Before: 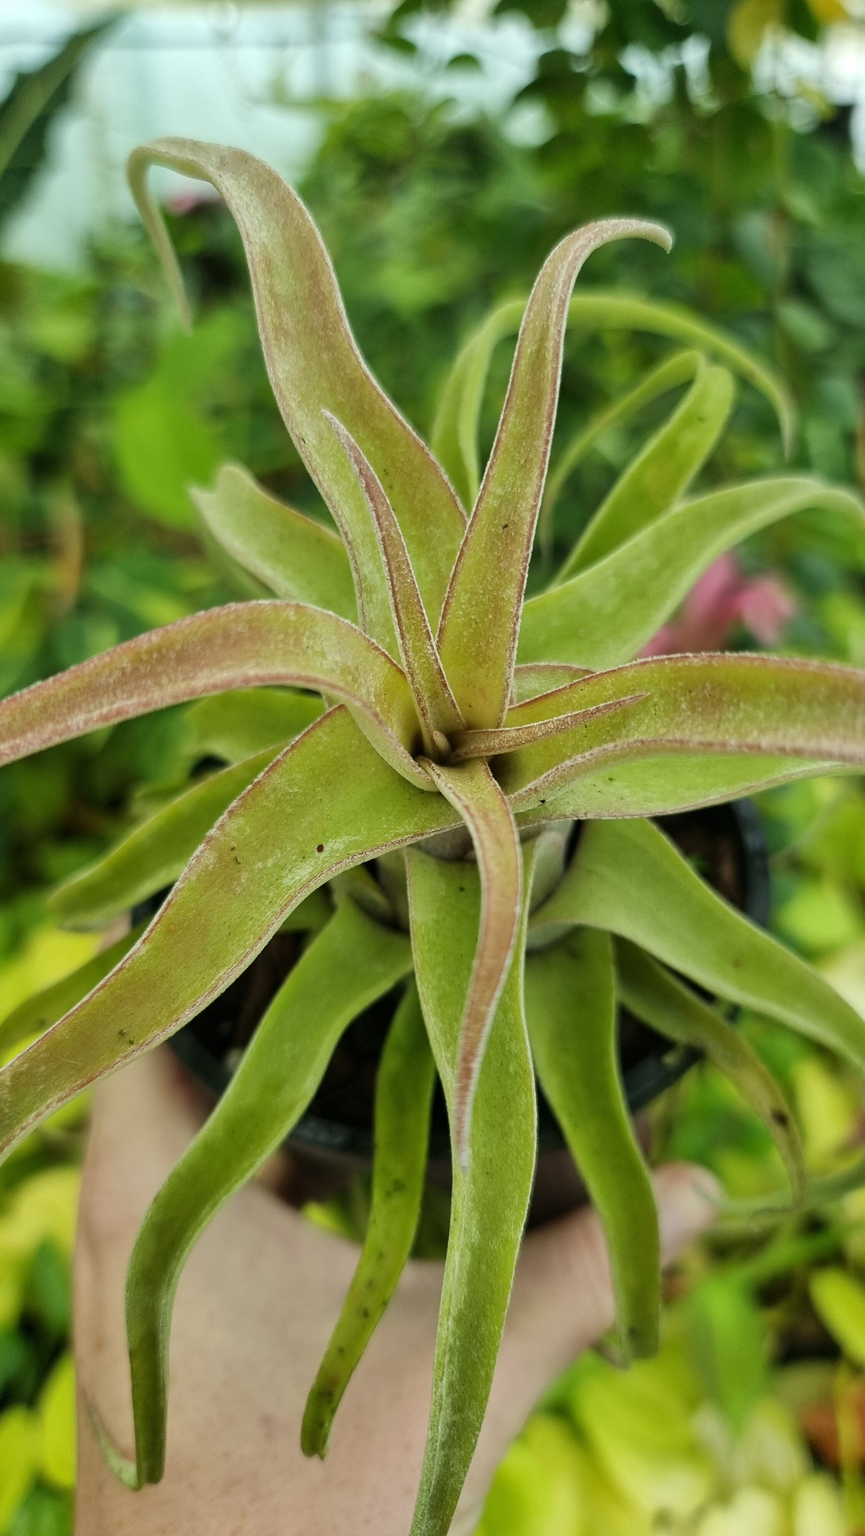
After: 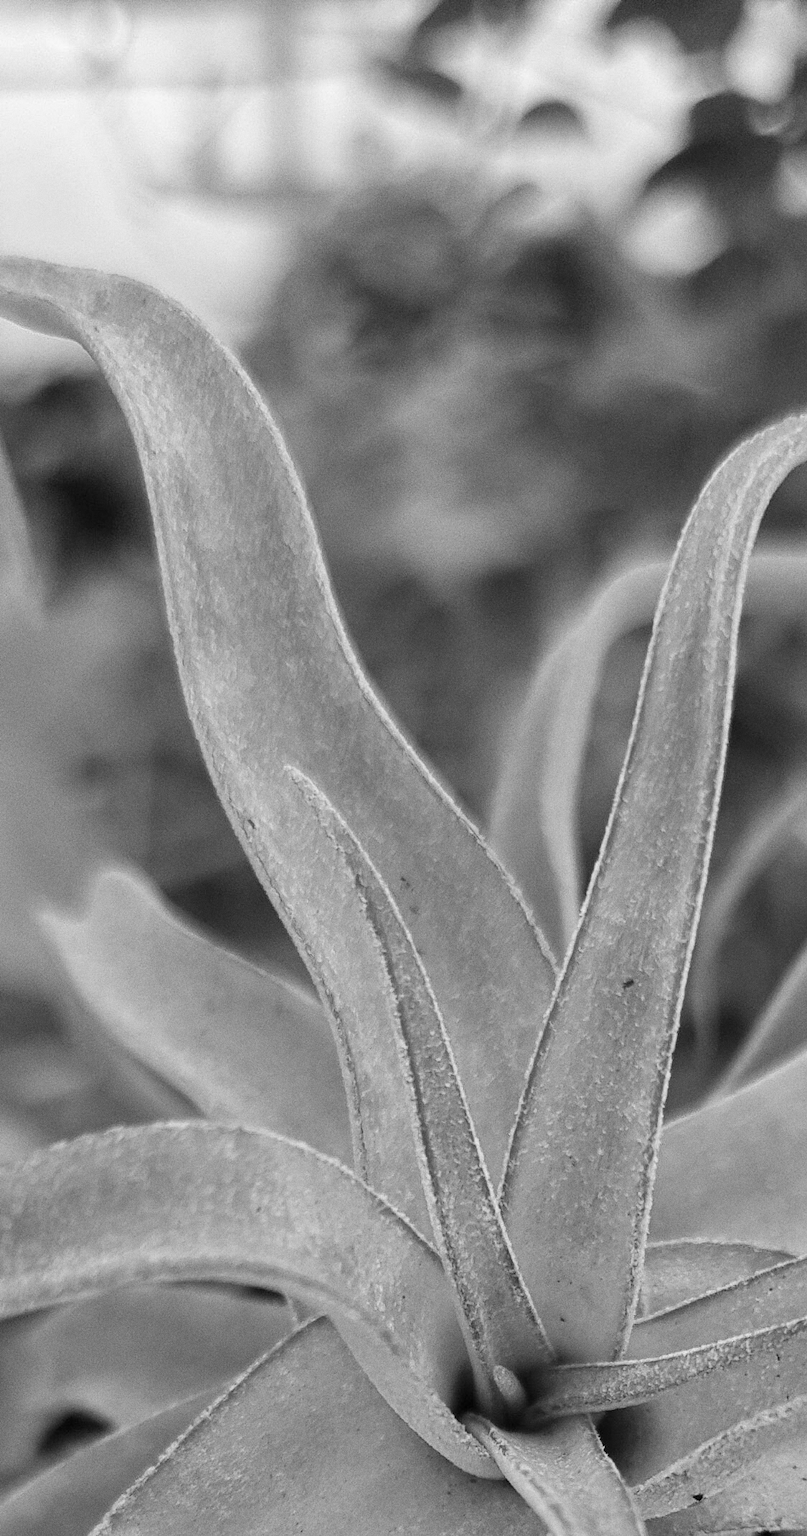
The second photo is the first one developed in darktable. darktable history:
grain: on, module defaults
color contrast: green-magenta contrast 0, blue-yellow contrast 0
crop: left 19.556%, right 30.401%, bottom 46.458%
